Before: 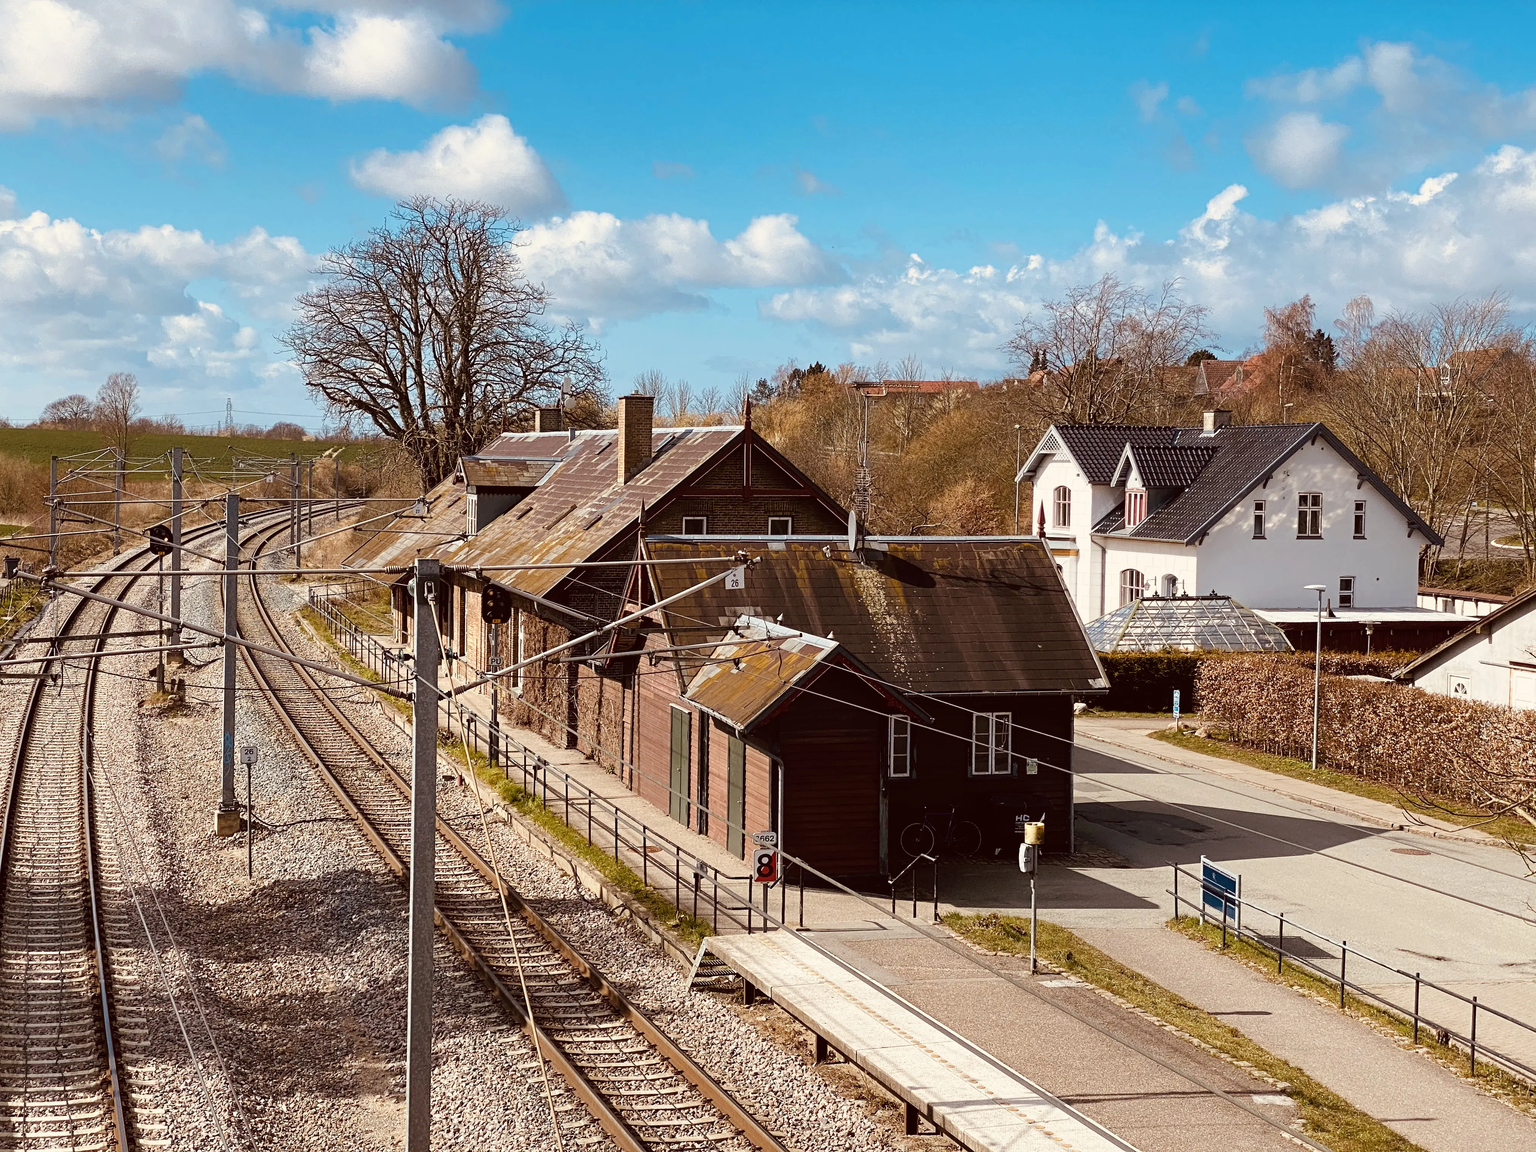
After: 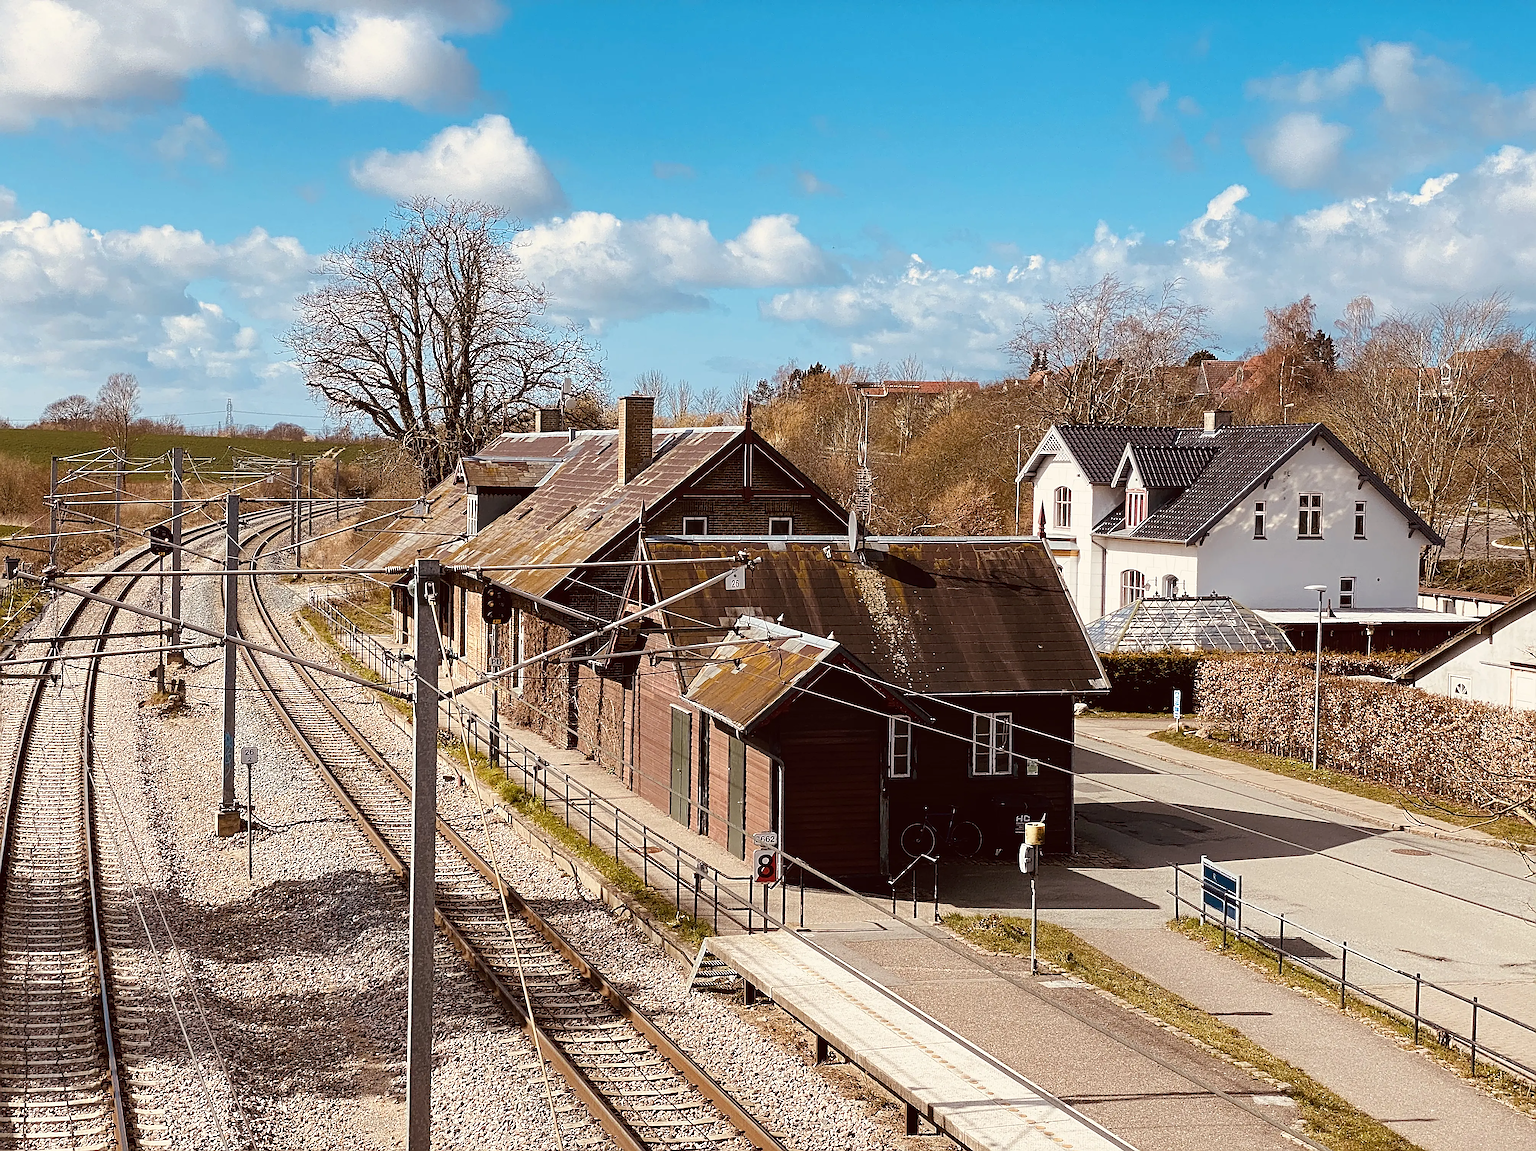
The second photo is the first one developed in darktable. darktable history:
sharpen: amount 0.904
